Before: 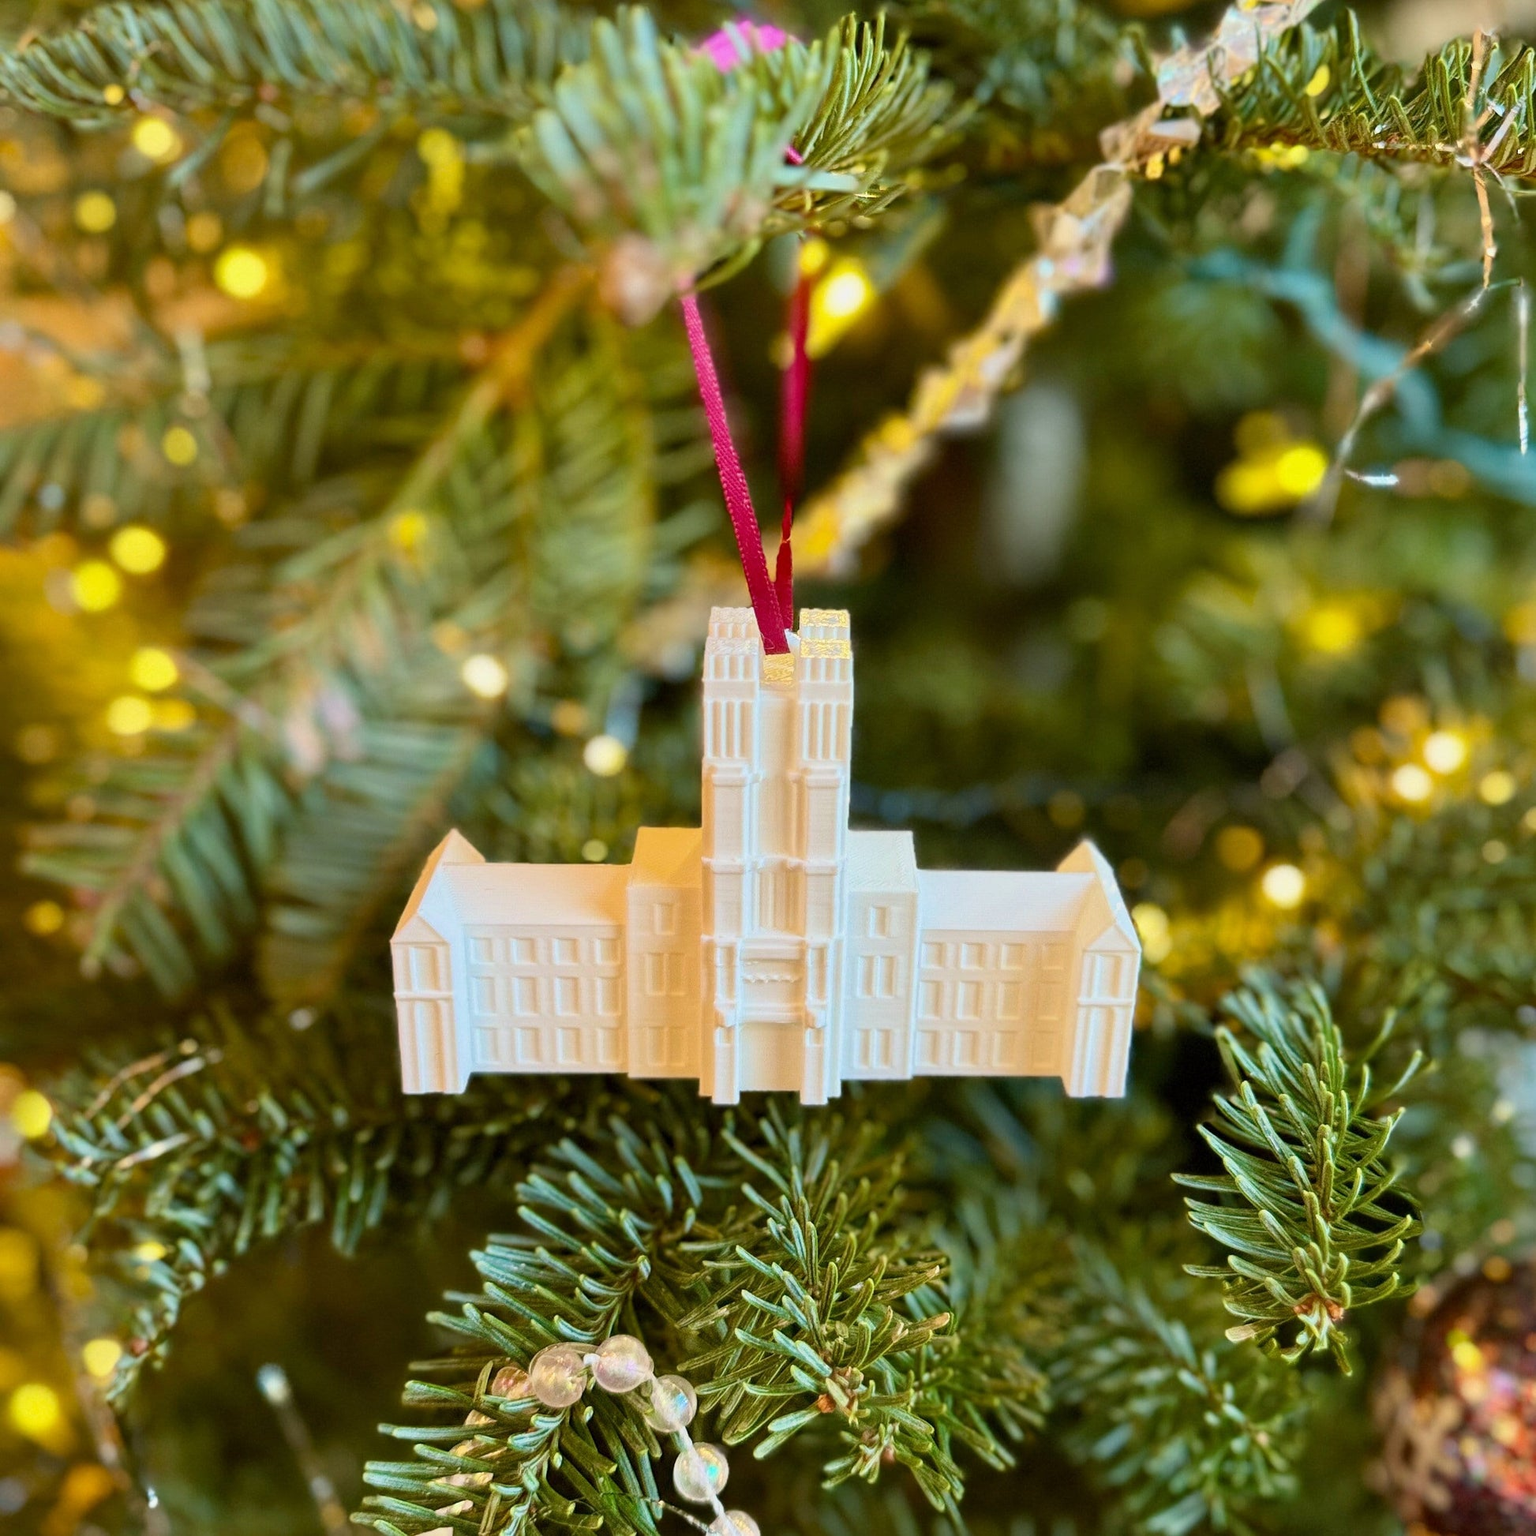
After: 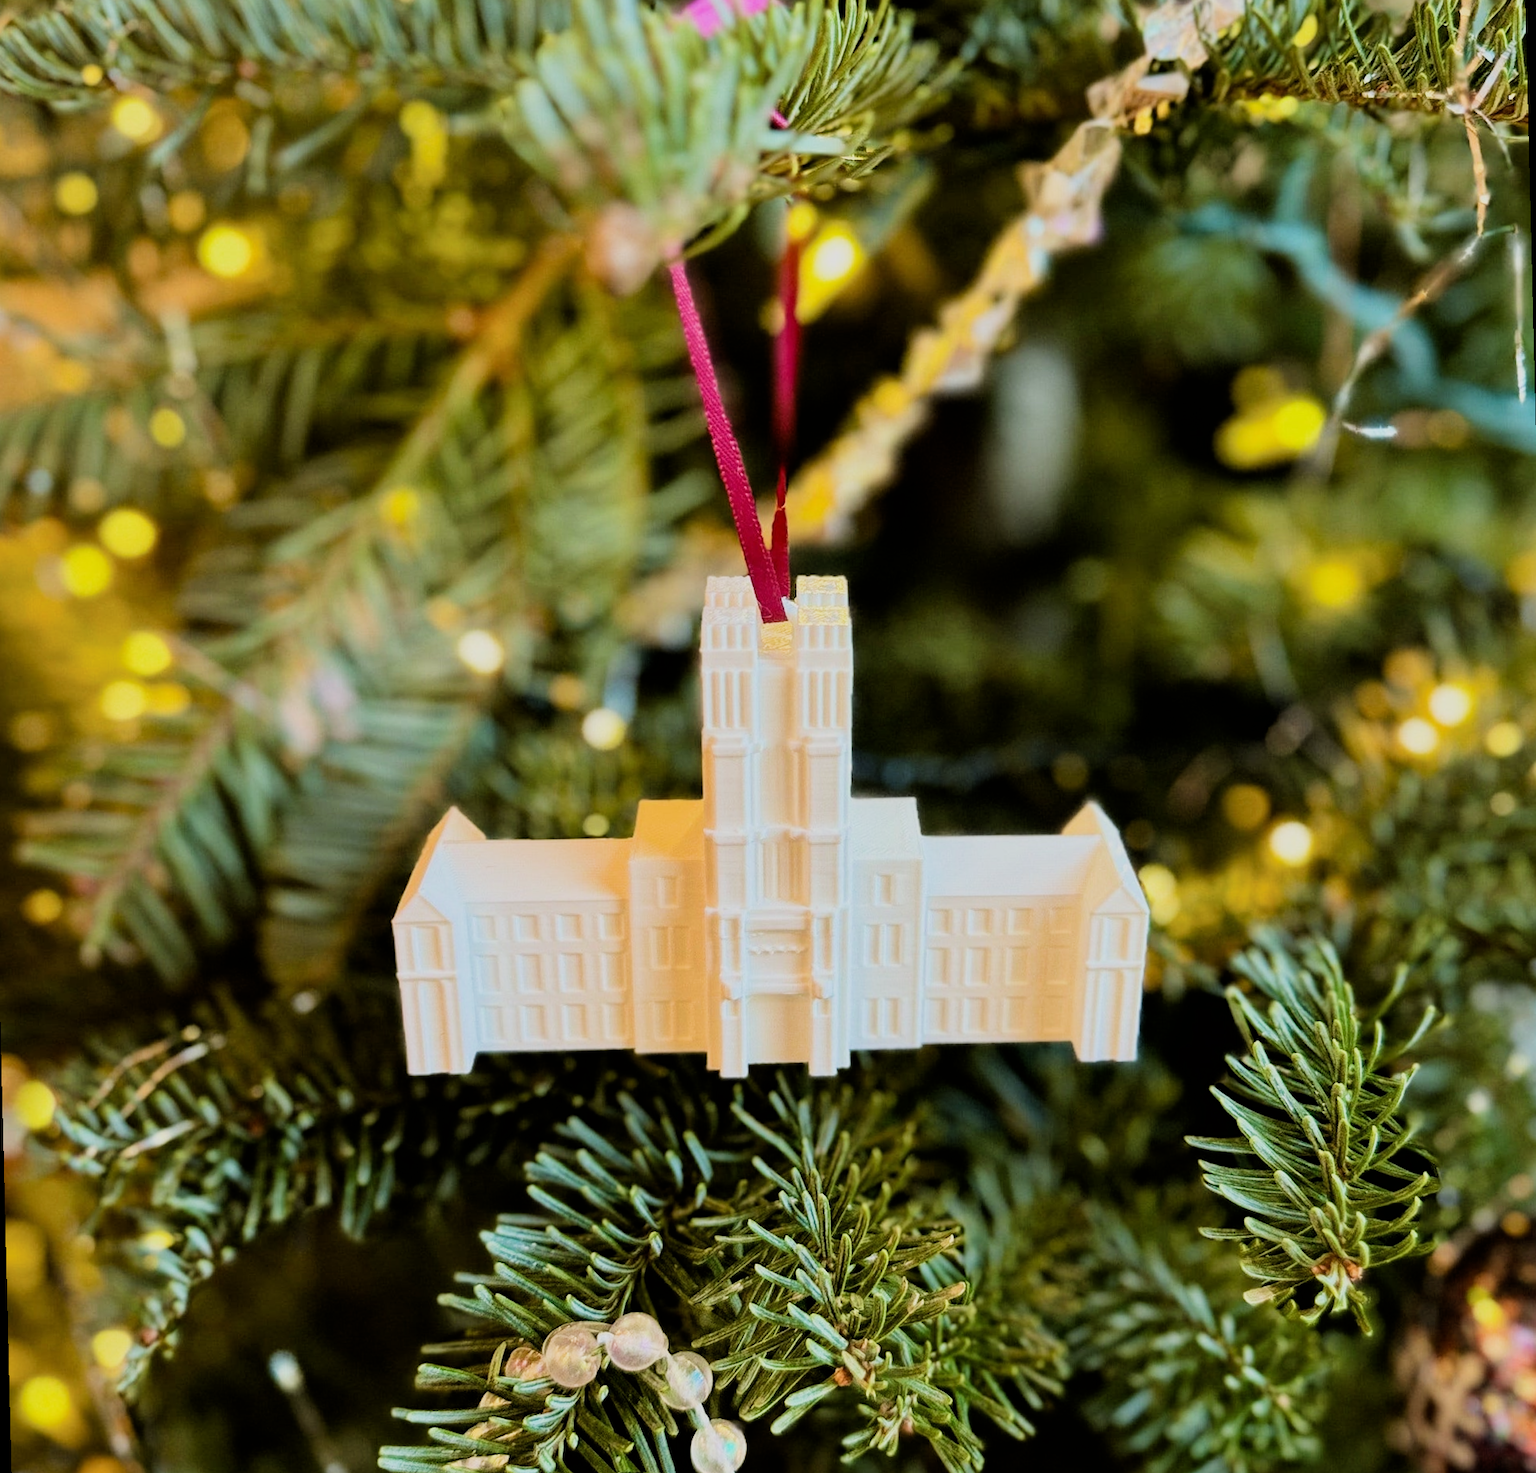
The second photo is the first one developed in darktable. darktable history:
rotate and perspective: rotation -1.42°, crop left 0.016, crop right 0.984, crop top 0.035, crop bottom 0.965
filmic rgb: black relative exposure -5 EV, hardness 2.88, contrast 1.3, highlights saturation mix -30%
